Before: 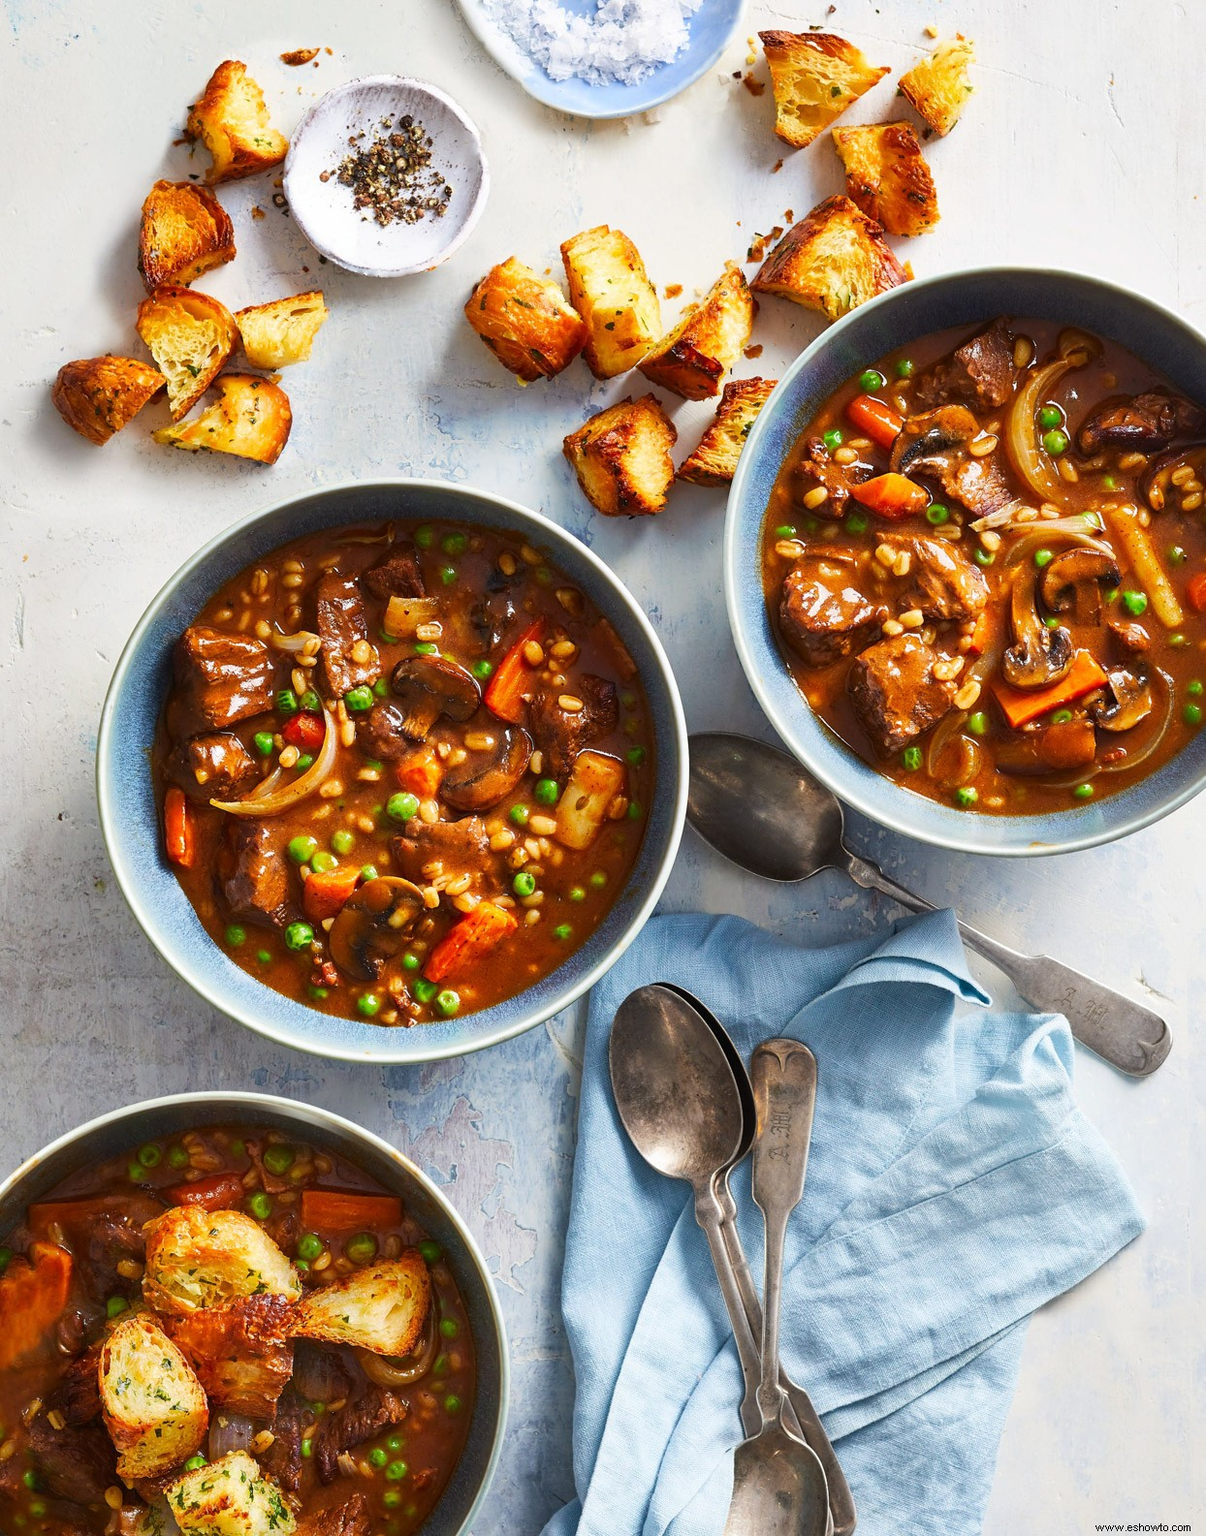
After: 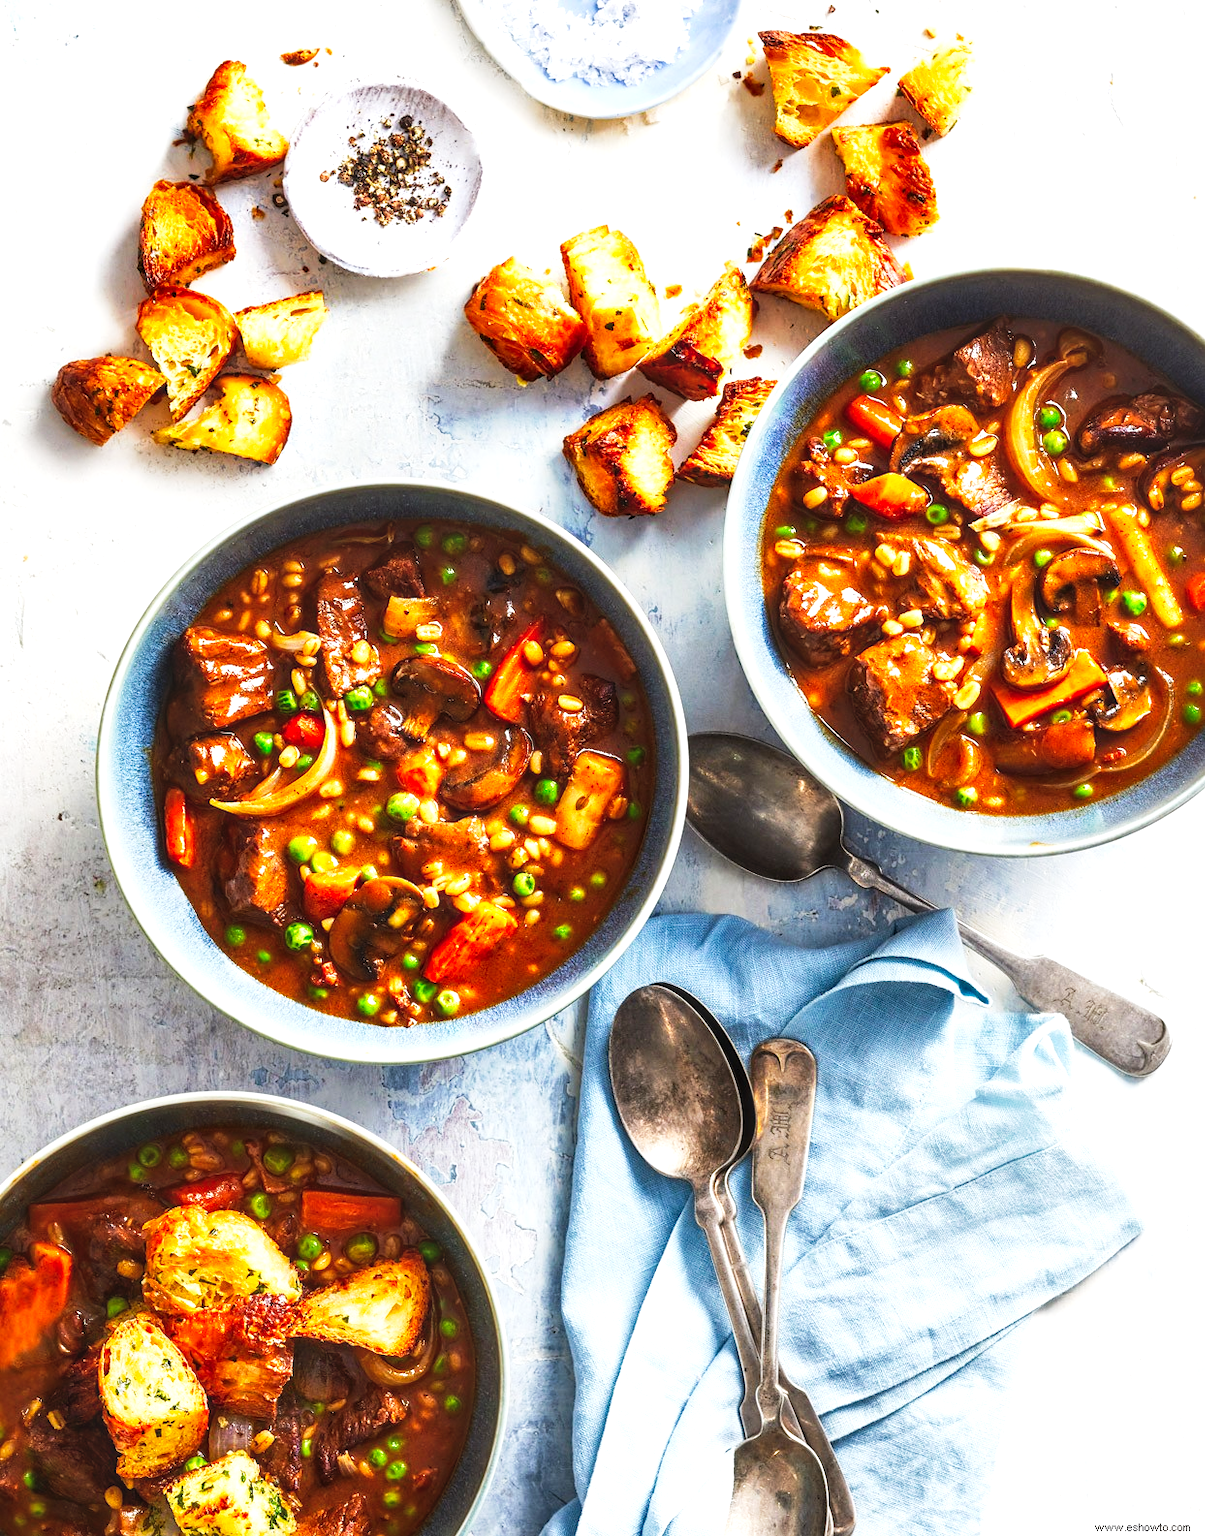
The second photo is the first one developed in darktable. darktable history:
tone curve: curves: ch0 [(0, 0) (0.003, 0.036) (0.011, 0.04) (0.025, 0.042) (0.044, 0.052) (0.069, 0.066) (0.1, 0.085) (0.136, 0.106) (0.177, 0.144) (0.224, 0.188) (0.277, 0.241) (0.335, 0.307) (0.399, 0.382) (0.468, 0.466) (0.543, 0.56) (0.623, 0.672) (0.709, 0.772) (0.801, 0.876) (0.898, 0.949) (1, 1)], preserve colors none
exposure: exposure 0.6 EV, compensate highlight preservation false
local contrast: on, module defaults
